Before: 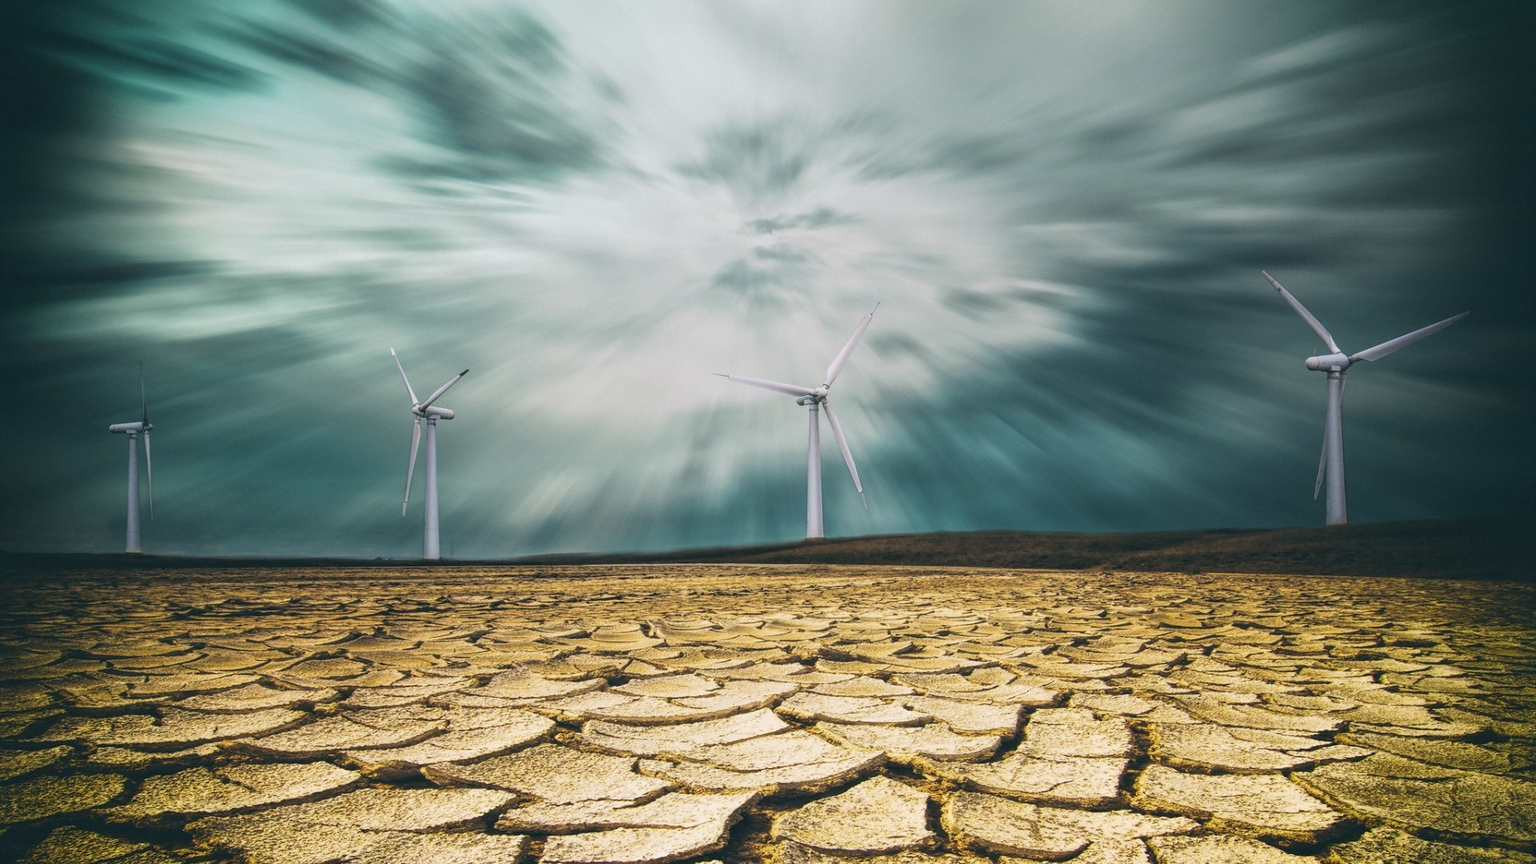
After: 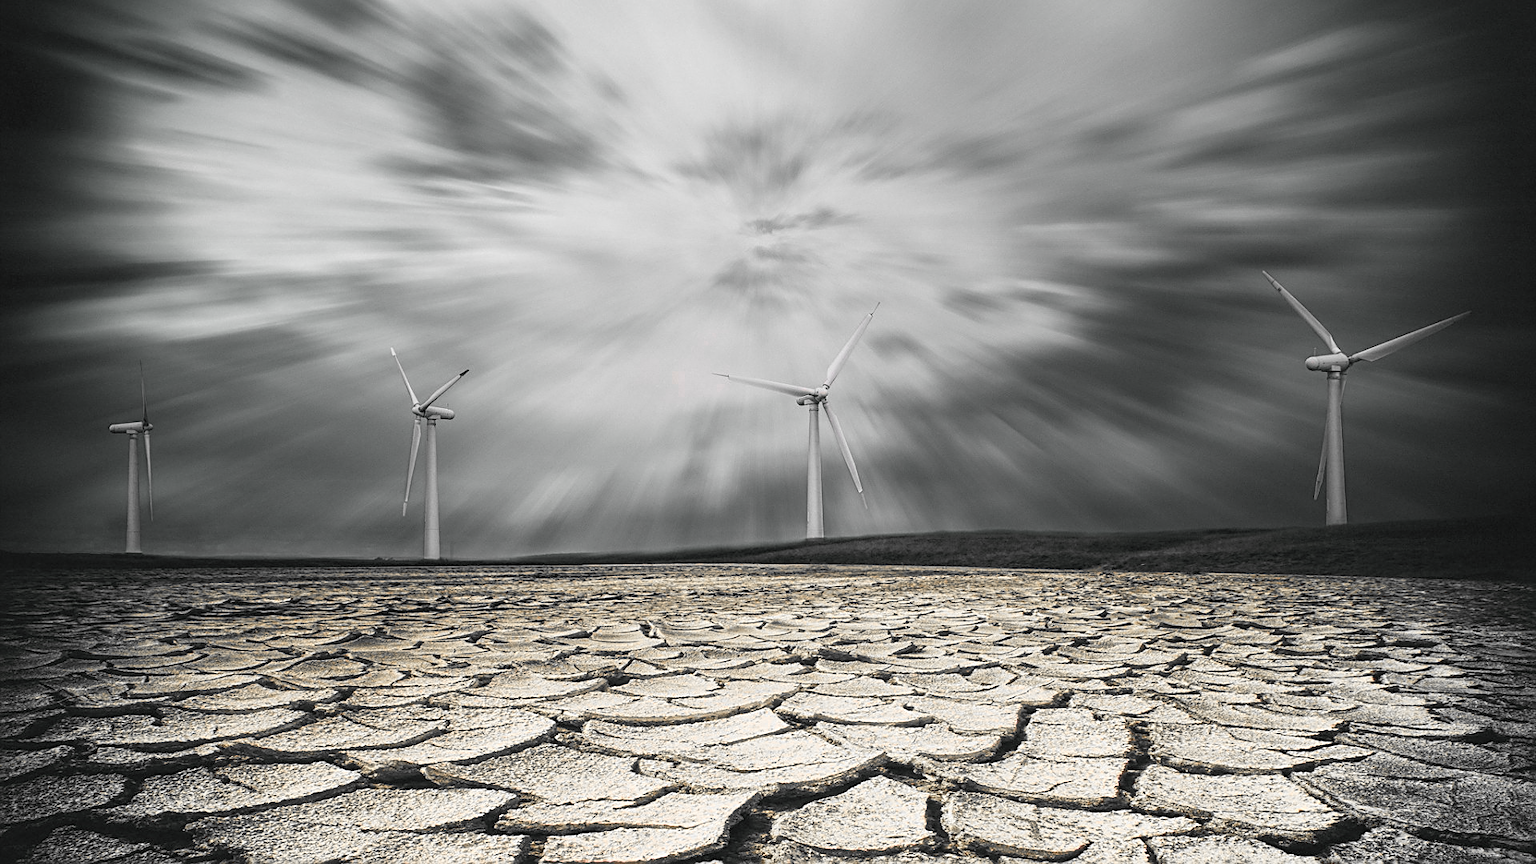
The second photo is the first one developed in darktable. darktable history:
sharpen: on, module defaults
exposure: black level correction 0.009, compensate exposure bias true, compensate highlight preservation false
color balance rgb: shadows lift › chroma 11.615%, shadows lift › hue 133.46°, global offset › luminance 0.259%, linear chroma grading › shadows -30.652%, linear chroma grading › global chroma 34.537%, perceptual saturation grading › global saturation 1.286%, perceptual saturation grading › highlights -1.119%, perceptual saturation grading › mid-tones 4.139%, perceptual saturation grading › shadows 7.694%, global vibrance 20%
color zones: curves: ch0 [(0, 0.65) (0.096, 0.644) (0.221, 0.539) (0.429, 0.5) (0.571, 0.5) (0.714, 0.5) (0.857, 0.5) (1, 0.65)]; ch1 [(0, 0.5) (0.143, 0.5) (0.257, -0.002) (0.429, 0.04) (0.571, -0.001) (0.714, -0.015) (0.857, 0.024) (1, 0.5)]
